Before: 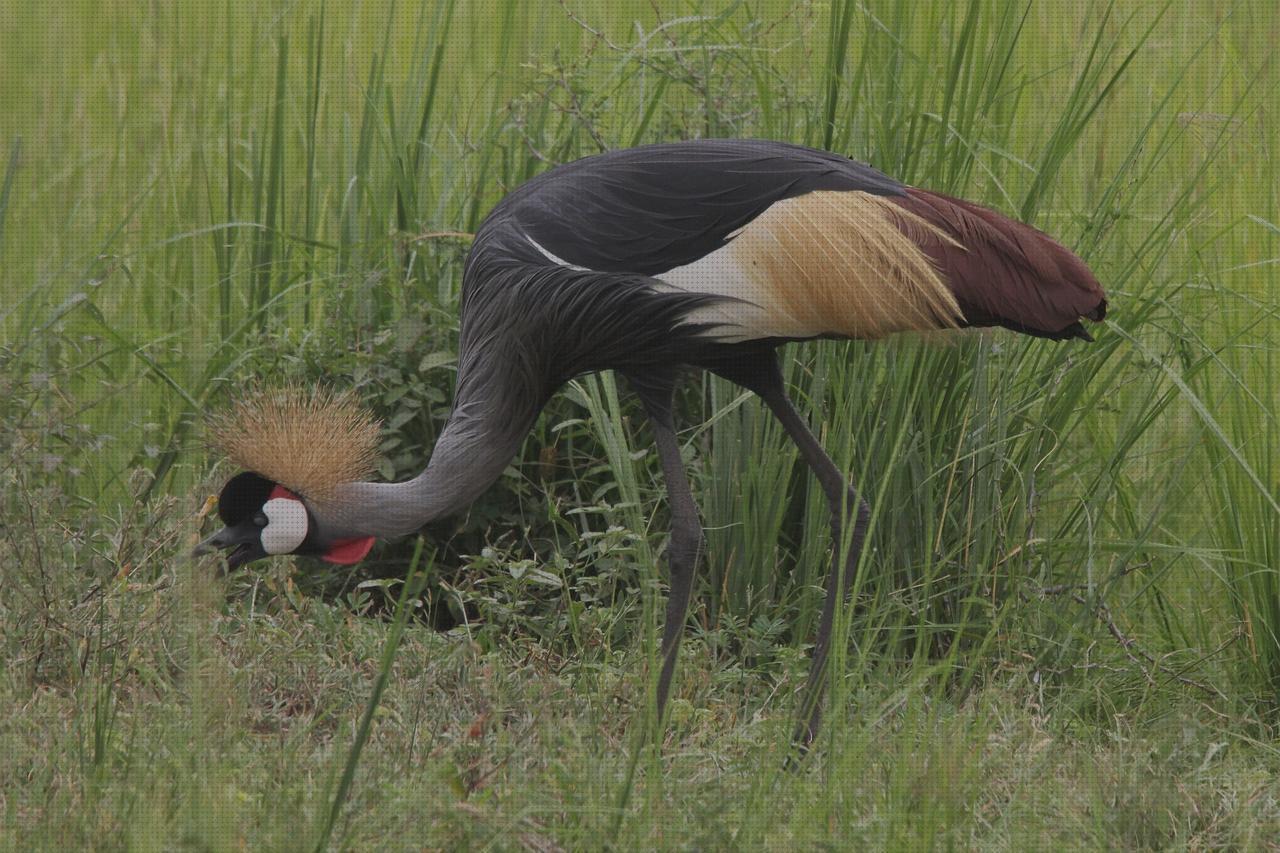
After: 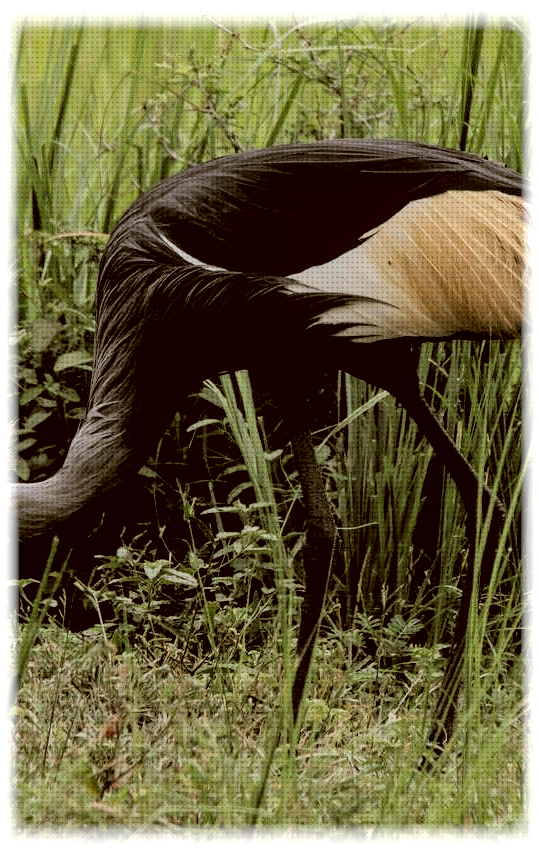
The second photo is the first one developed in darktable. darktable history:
local contrast: on, module defaults
color correction: highlights a* -0.482, highlights b* 0.161, shadows a* 4.66, shadows b* 20.72
filmic rgb: middle gray luminance 13.55%, black relative exposure -1.97 EV, white relative exposure 3.1 EV, threshold 6 EV, target black luminance 0%, hardness 1.79, latitude 59.23%, contrast 1.728, highlights saturation mix 5%, shadows ↔ highlights balance -37.52%, add noise in highlights 0, color science v3 (2019), use custom middle-gray values true, iterations of high-quality reconstruction 0, contrast in highlights soft, enable highlight reconstruction true
crop: left 28.583%, right 29.231%
vignetting: fall-off start 93%, fall-off radius 5%, brightness 1, saturation -0.49, automatic ratio true, width/height ratio 1.332, shape 0.04, unbound false
